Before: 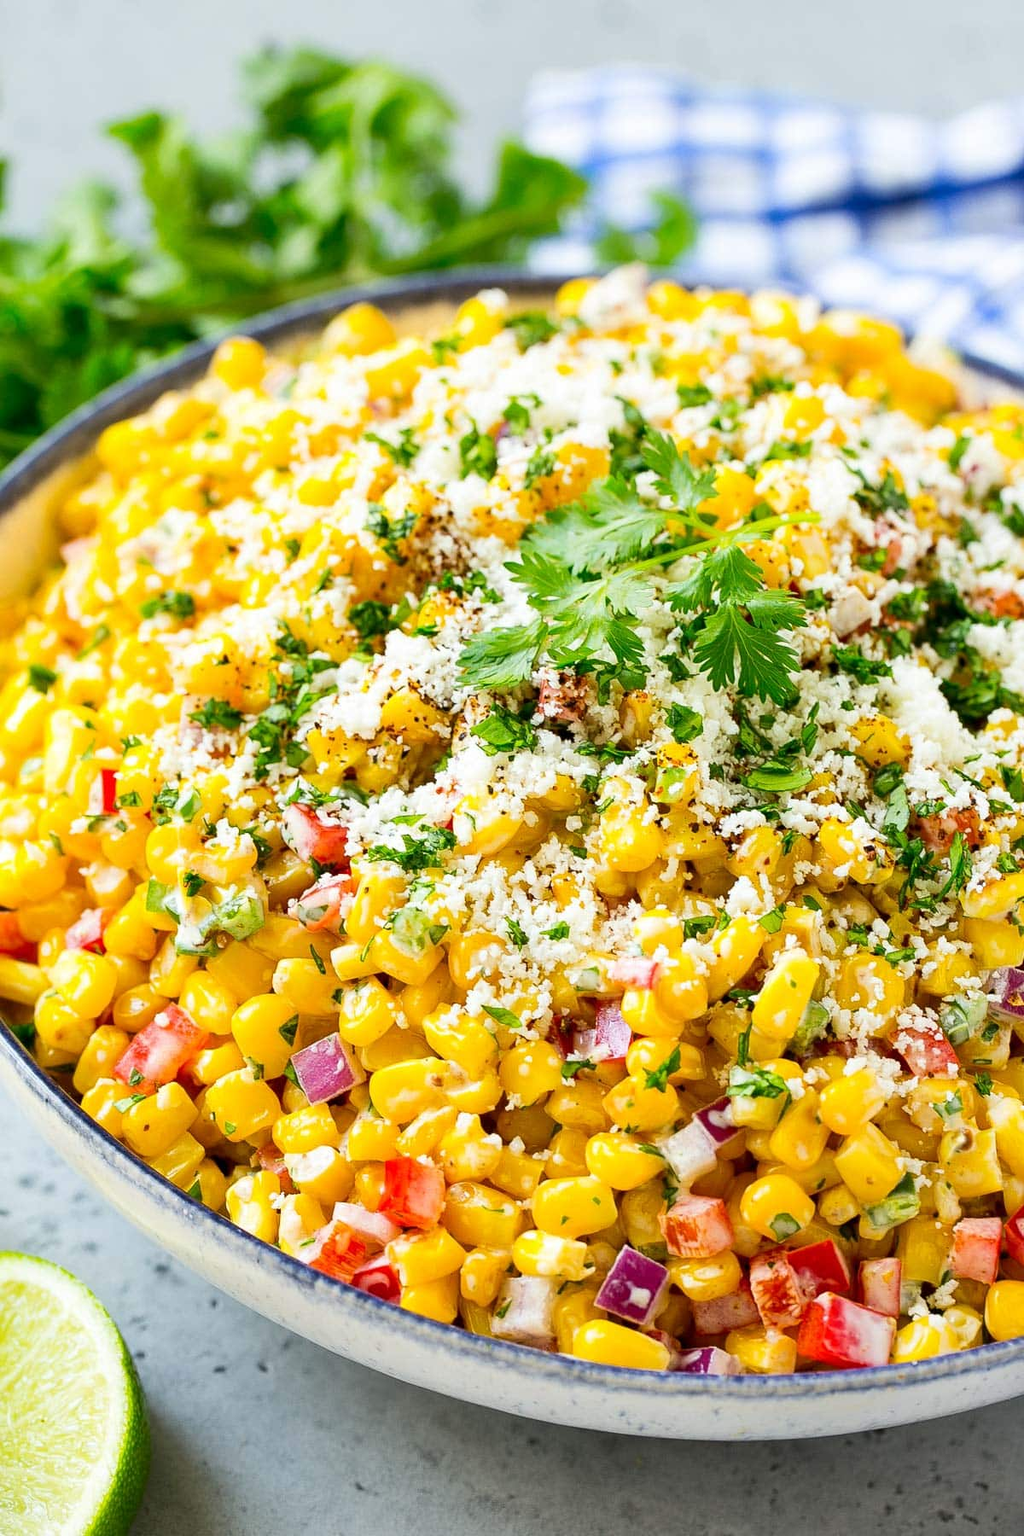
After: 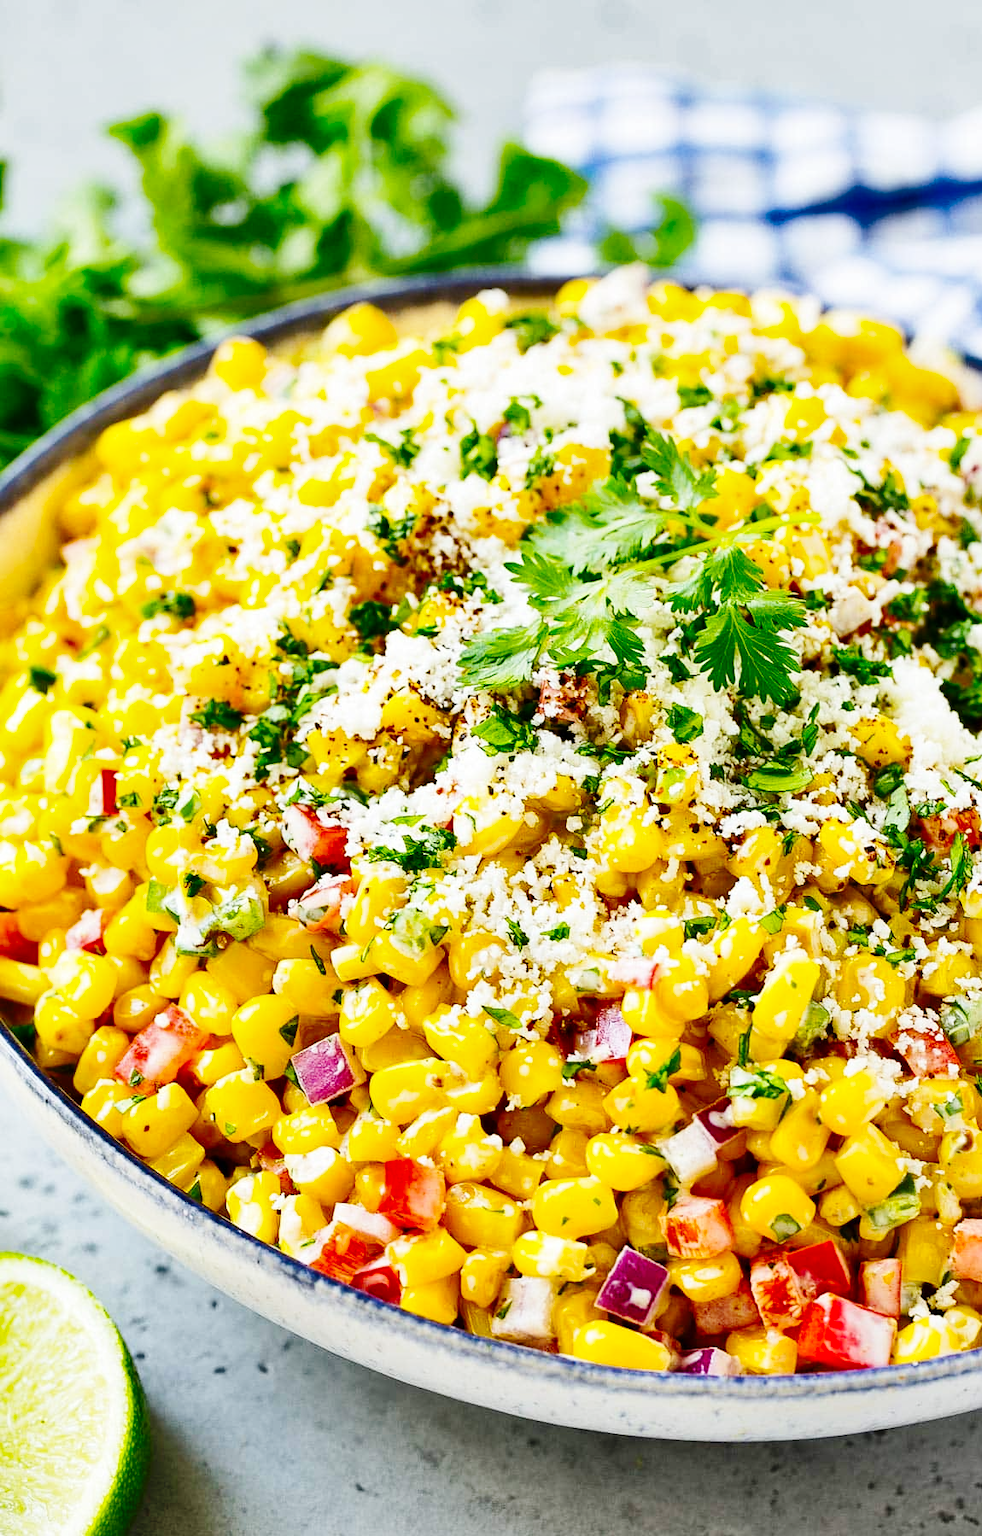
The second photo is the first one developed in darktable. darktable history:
crop: right 4.036%, bottom 0.051%
base curve: curves: ch0 [(0, 0) (0.036, 0.025) (0.121, 0.166) (0.206, 0.329) (0.605, 0.79) (1, 1)], preserve colors none
shadows and highlights: low approximation 0.01, soften with gaussian
